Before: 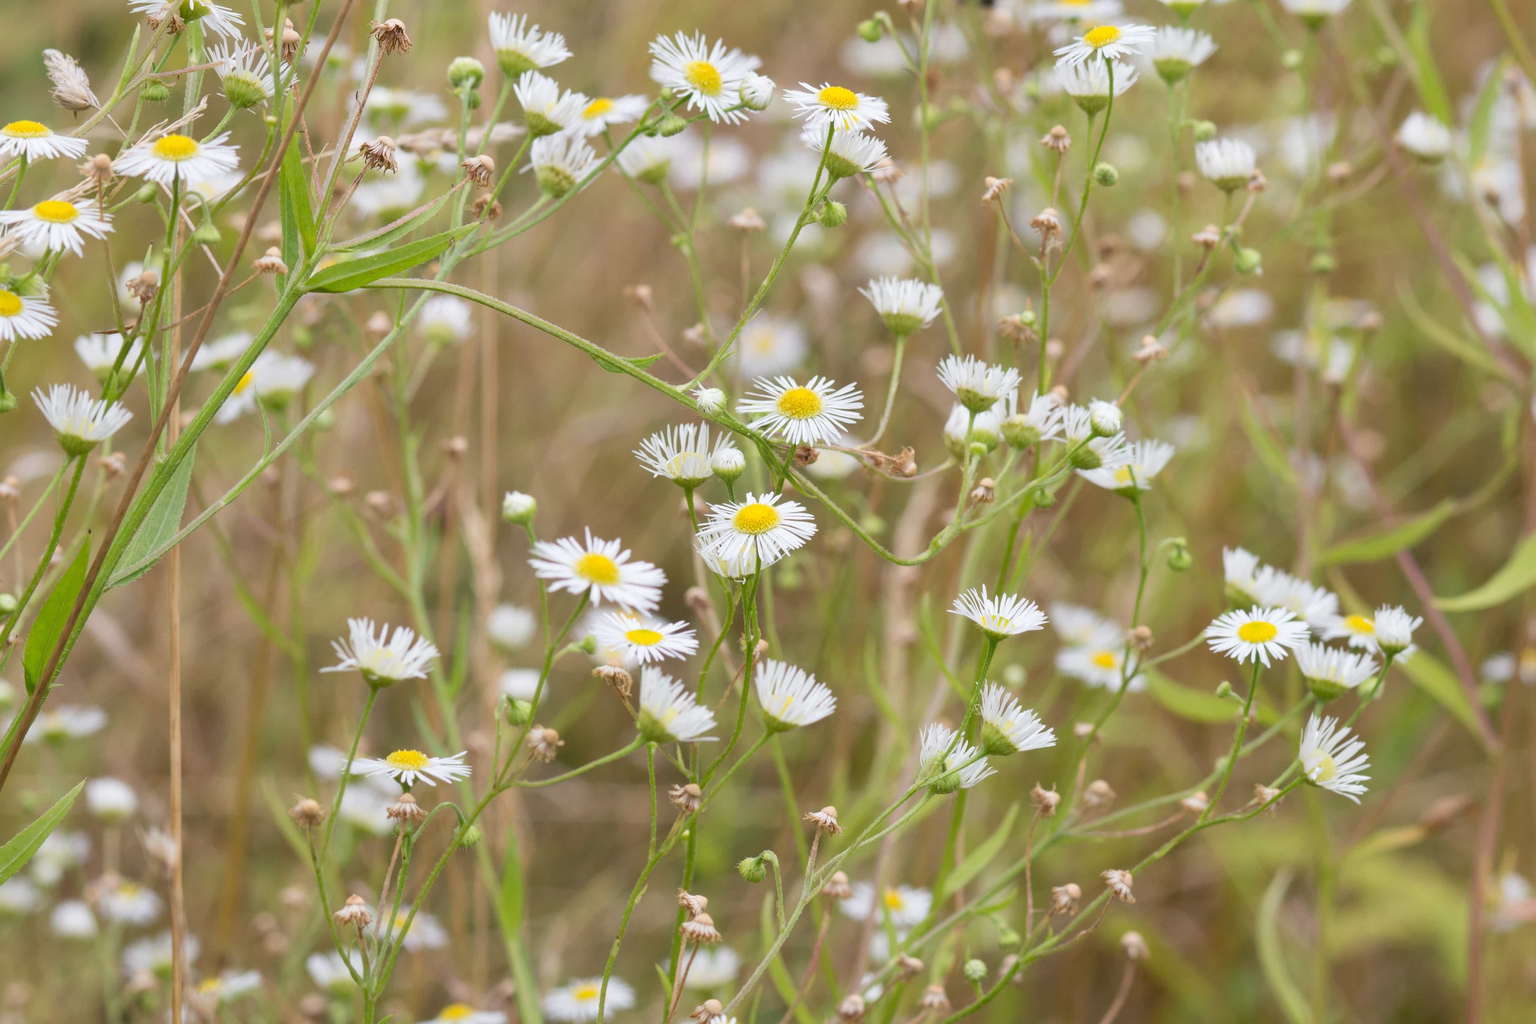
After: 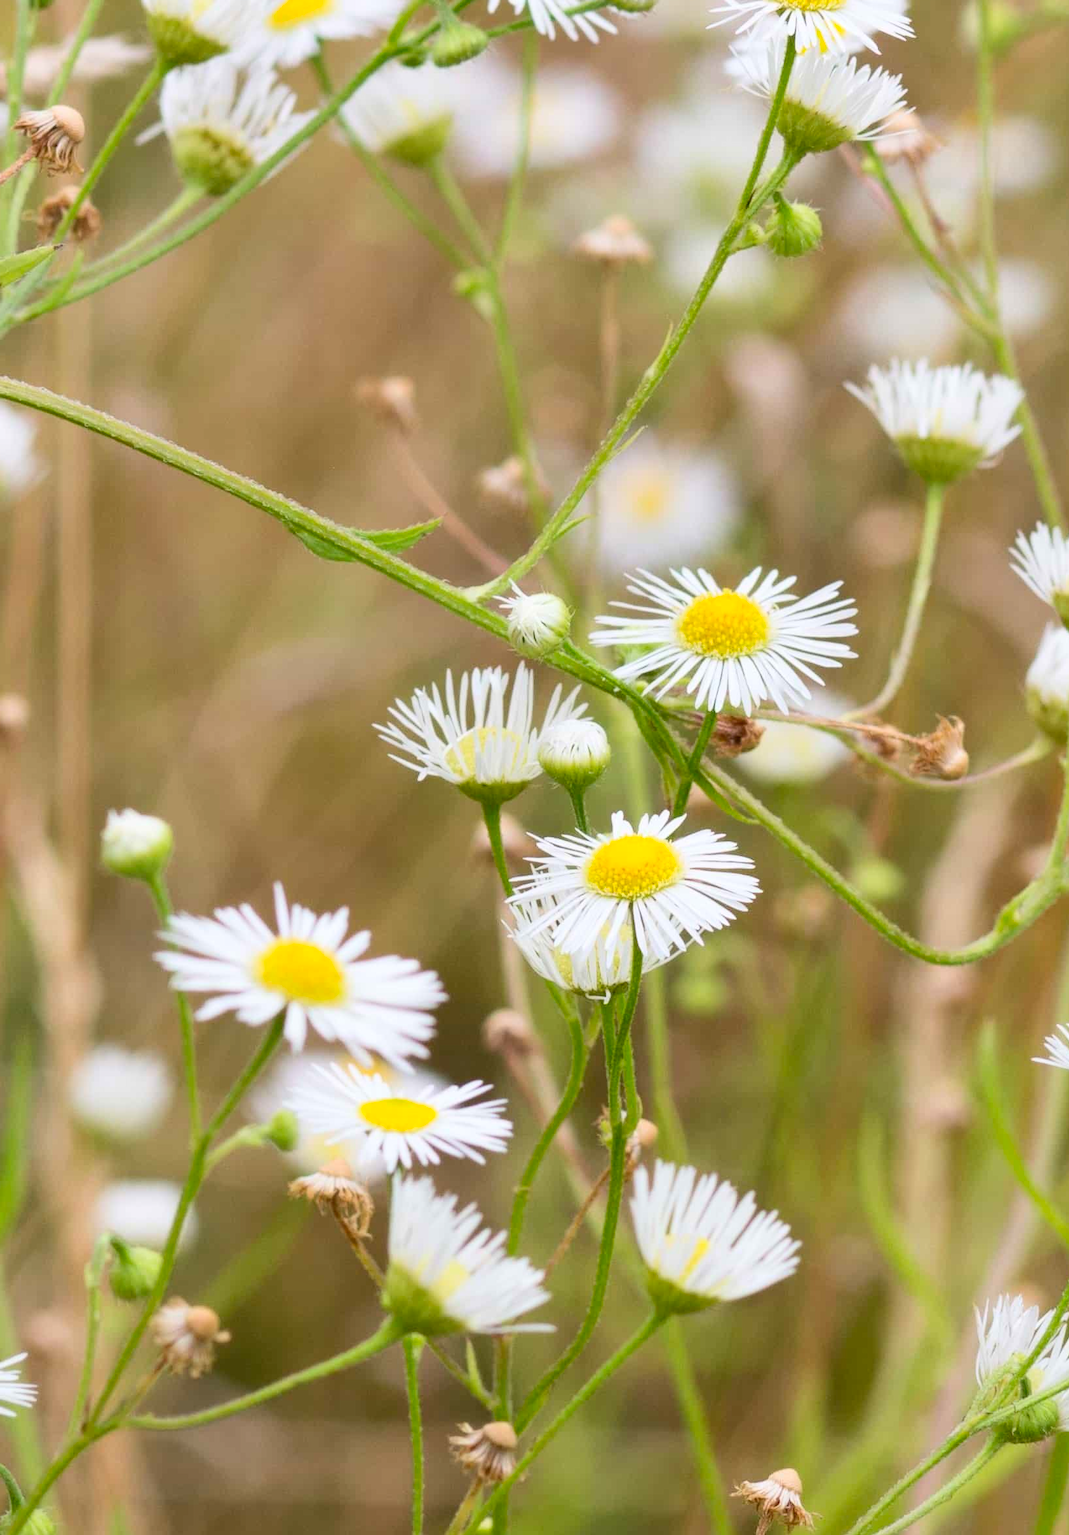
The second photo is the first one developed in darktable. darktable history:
crop and rotate: left 29.578%, top 10.265%, right 37.173%, bottom 18.087%
contrast brightness saturation: contrast 0.175, saturation 0.301
tone equalizer: -7 EV 0.12 EV
